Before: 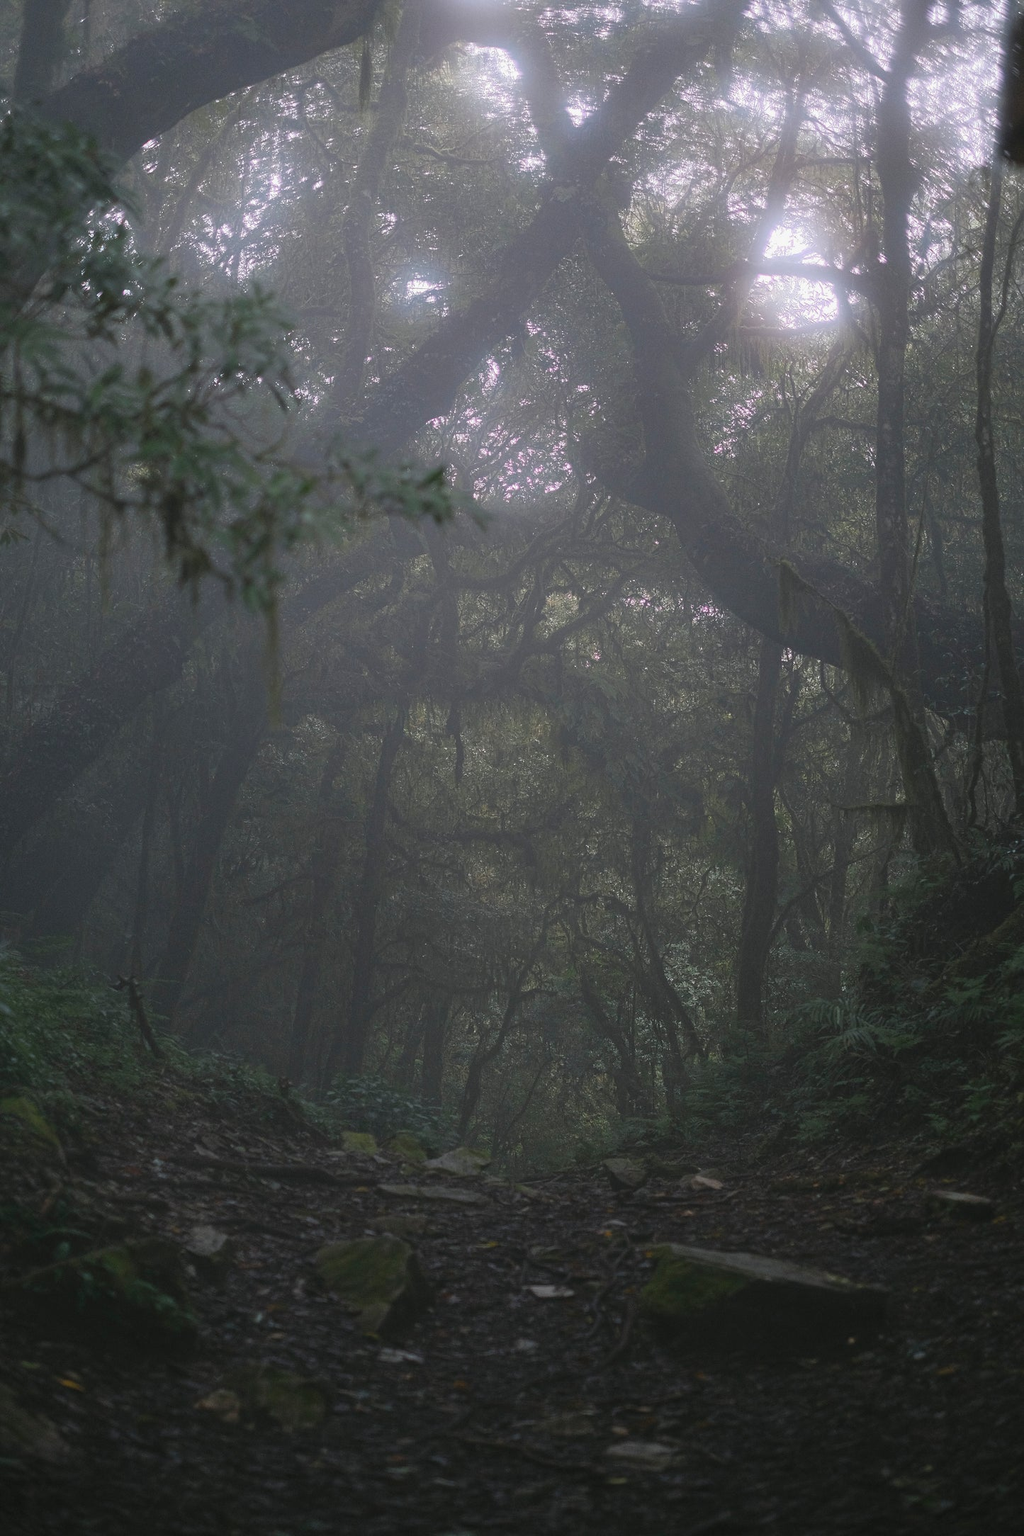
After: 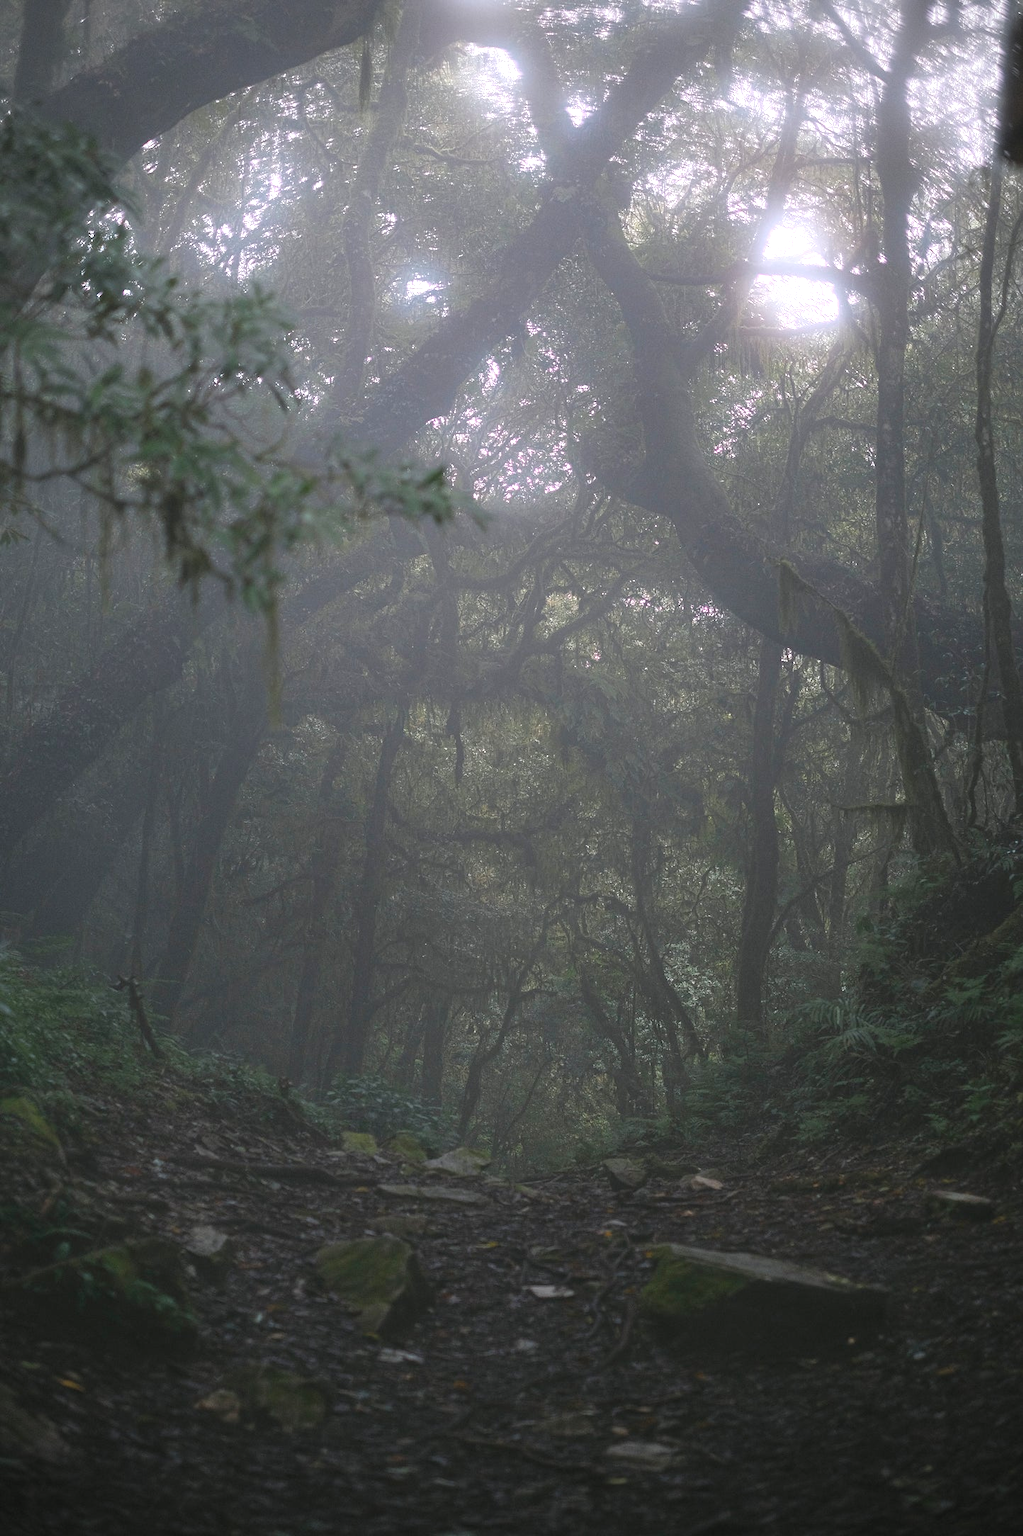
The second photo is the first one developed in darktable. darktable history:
exposure: exposure 0.607 EV, compensate highlight preservation false
vignetting: fall-off radius 61.1%
